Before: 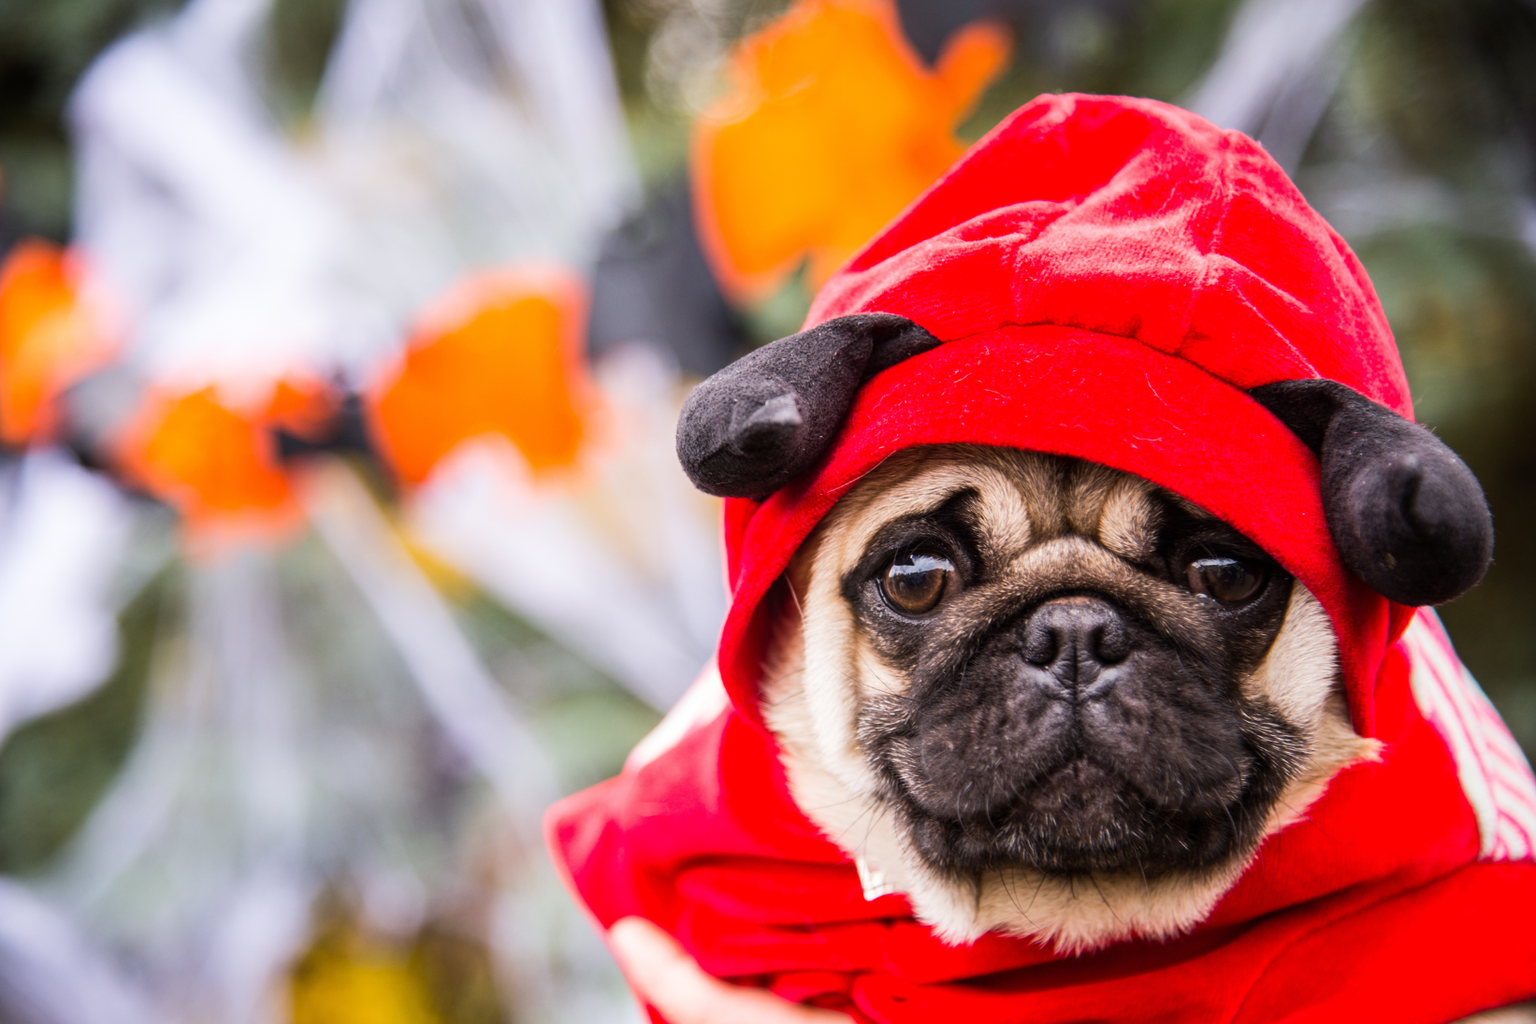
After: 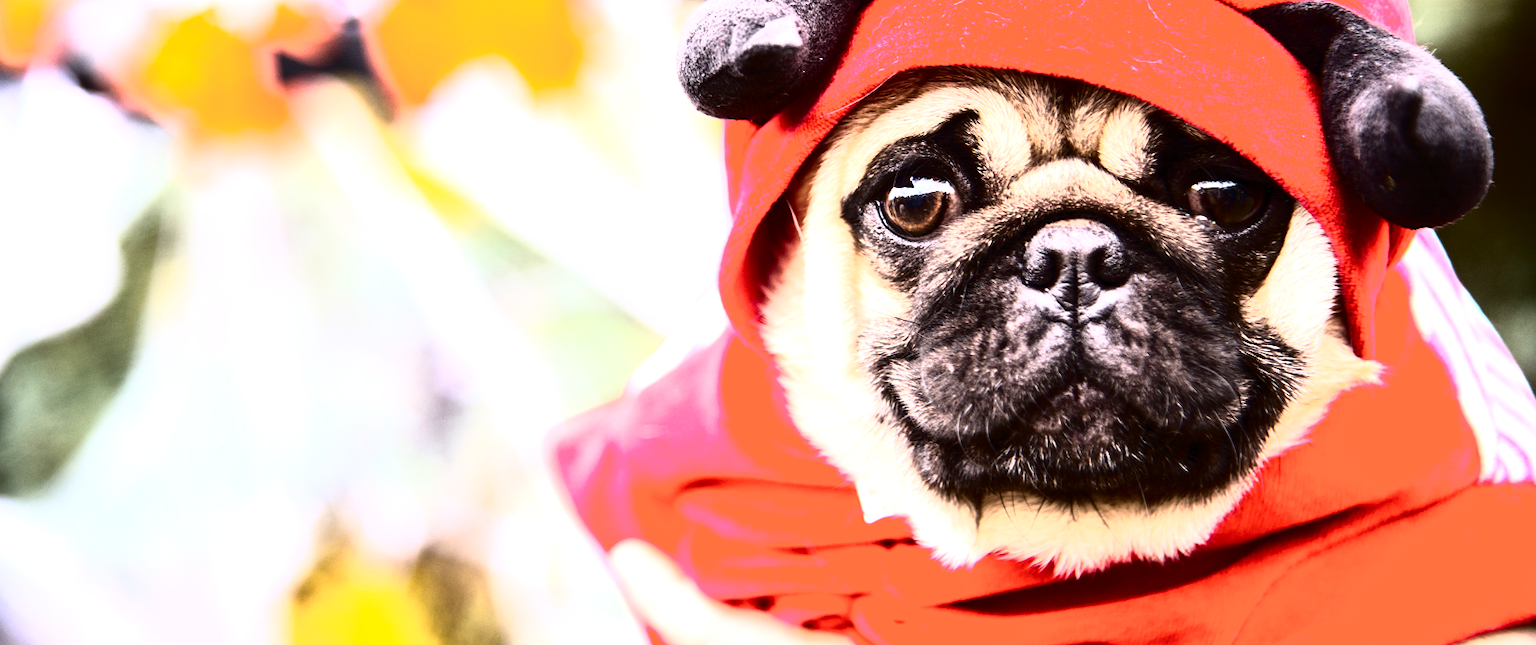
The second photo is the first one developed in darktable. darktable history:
crop and rotate: top 36.952%
tone curve: curves: ch0 [(0, 0) (0.003, 0.002) (0.011, 0.005) (0.025, 0.011) (0.044, 0.017) (0.069, 0.021) (0.1, 0.027) (0.136, 0.035) (0.177, 0.05) (0.224, 0.076) (0.277, 0.126) (0.335, 0.212) (0.399, 0.333) (0.468, 0.473) (0.543, 0.627) (0.623, 0.784) (0.709, 0.9) (0.801, 0.963) (0.898, 0.988) (1, 1)], color space Lab, independent channels, preserve colors none
exposure: exposure 1.229 EV, compensate highlight preservation false
